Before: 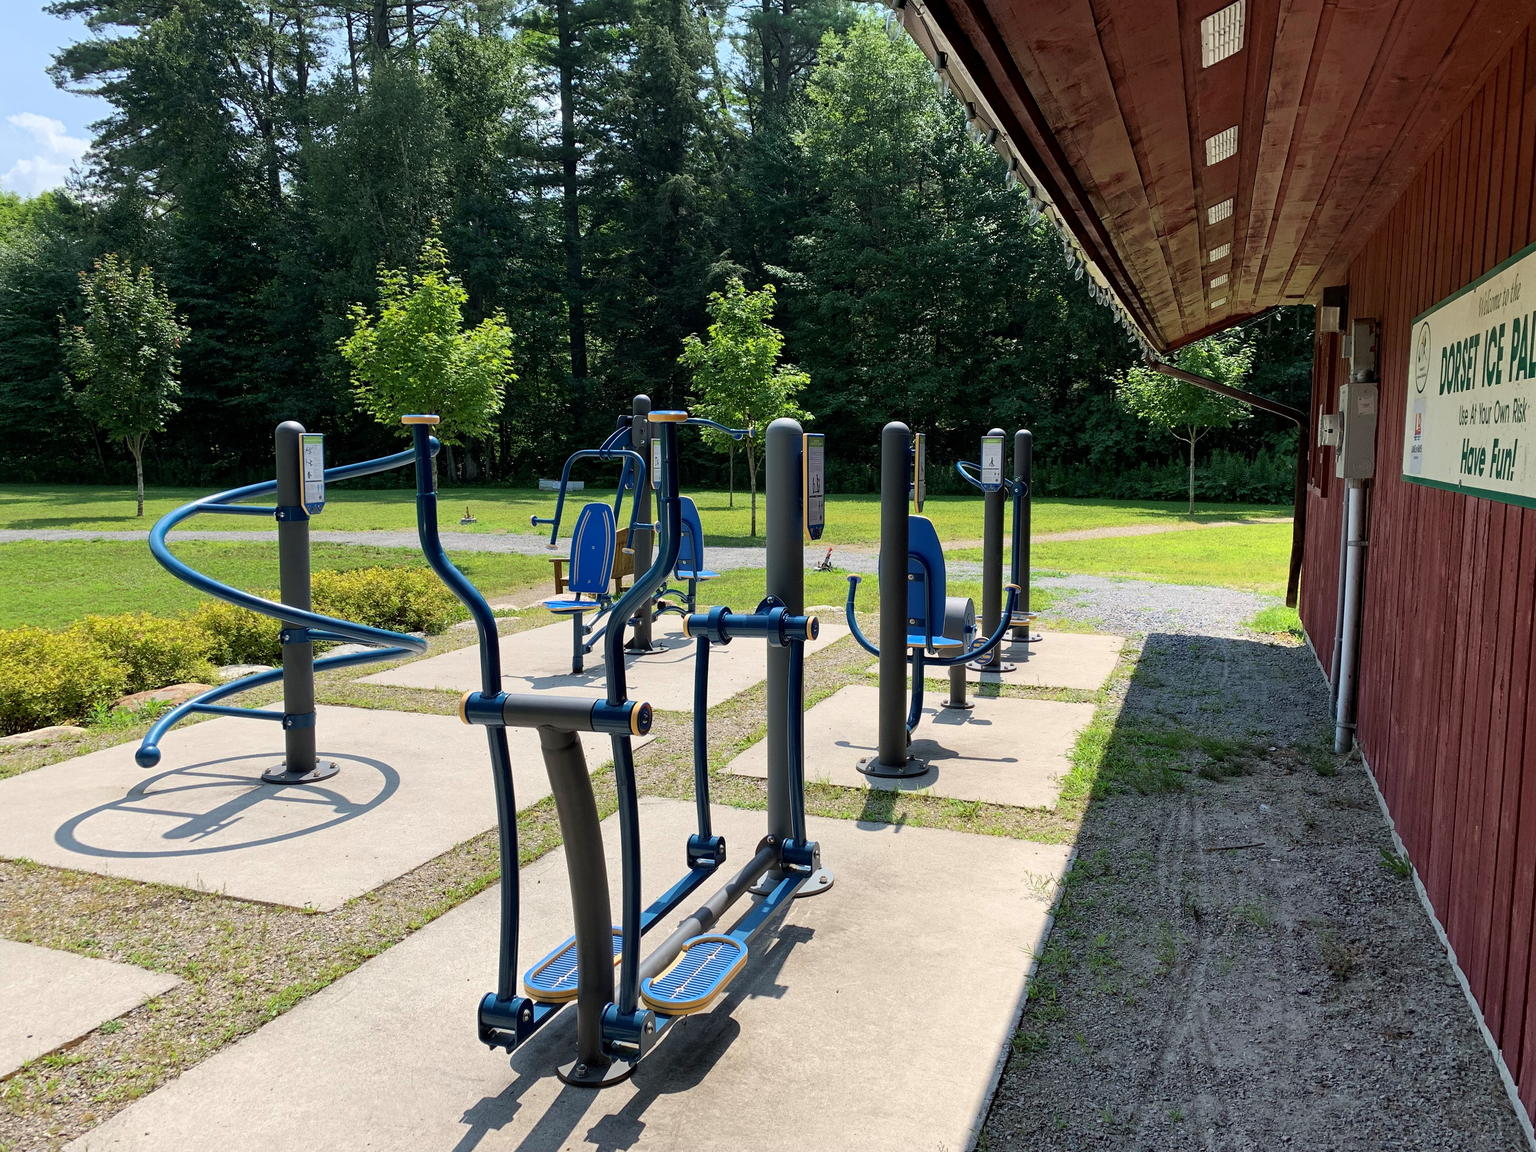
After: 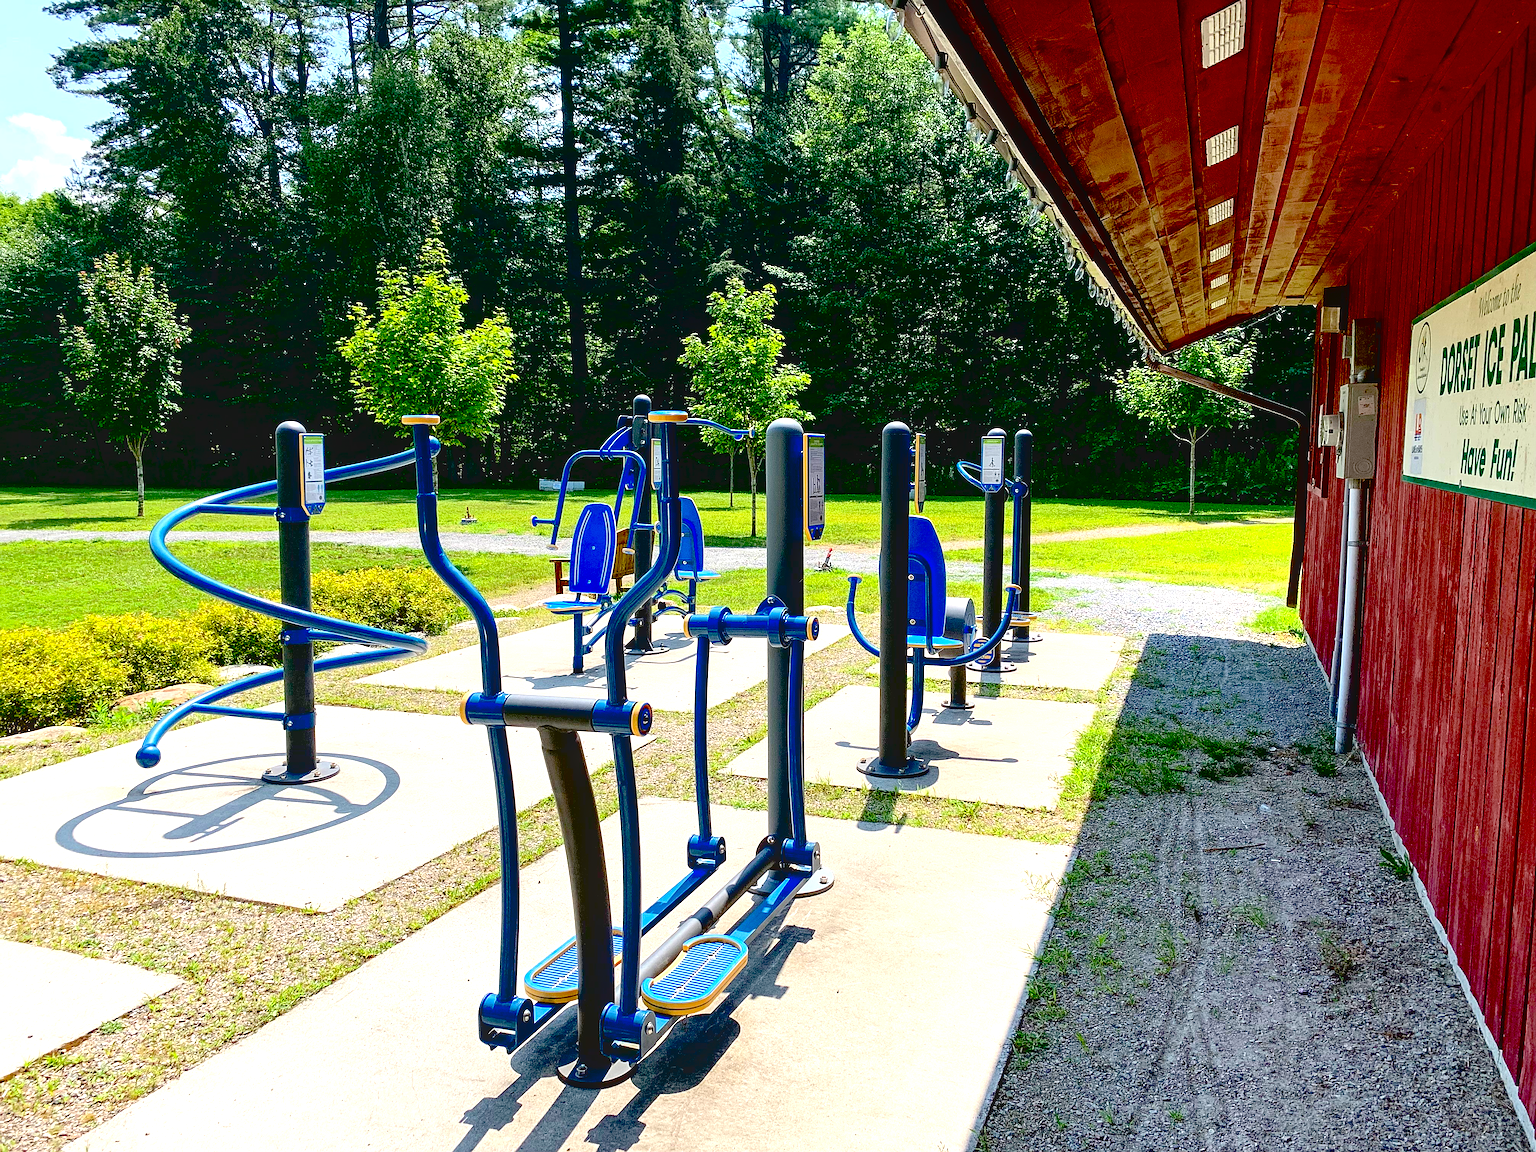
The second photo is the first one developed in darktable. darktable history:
exposure: black level correction 0.036, exposure 0.901 EV, compensate highlight preservation false
contrast brightness saturation: contrast 0.03, brightness 0.07, saturation 0.121
sharpen: on, module defaults
local contrast: detail 110%
